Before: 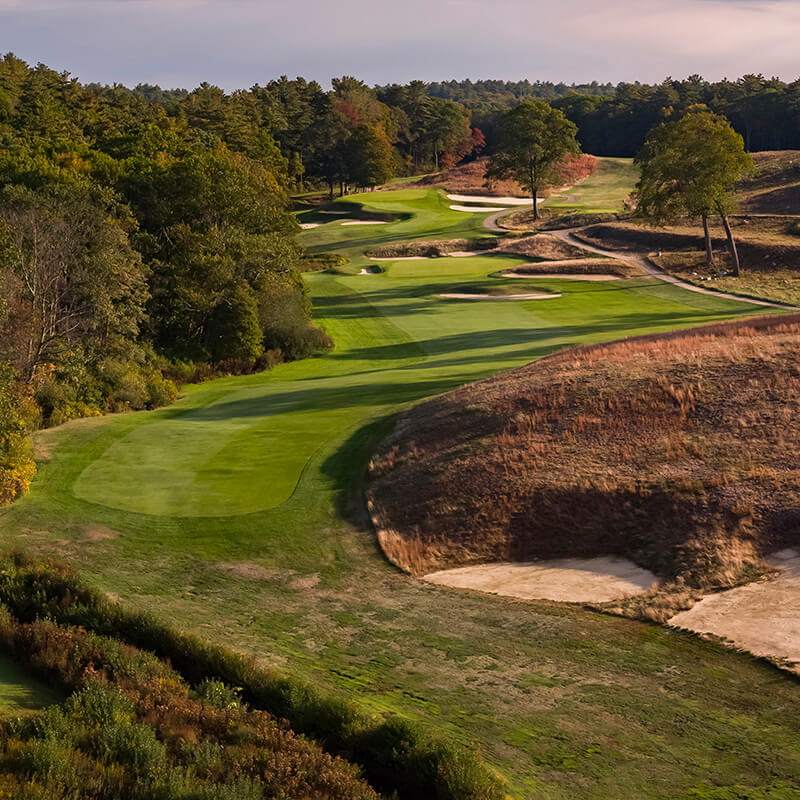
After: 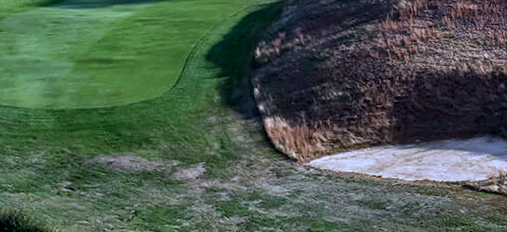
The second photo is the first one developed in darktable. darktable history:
crop: left 18.091%, top 51.13%, right 17.525%, bottom 16.85%
local contrast: highlights 61%, detail 143%, midtone range 0.428
color calibration: illuminant as shot in camera, x 0.442, y 0.413, temperature 2903.13 K
rotate and perspective: rotation -0.013°, lens shift (vertical) -0.027, lens shift (horizontal) 0.178, crop left 0.016, crop right 0.989, crop top 0.082, crop bottom 0.918
